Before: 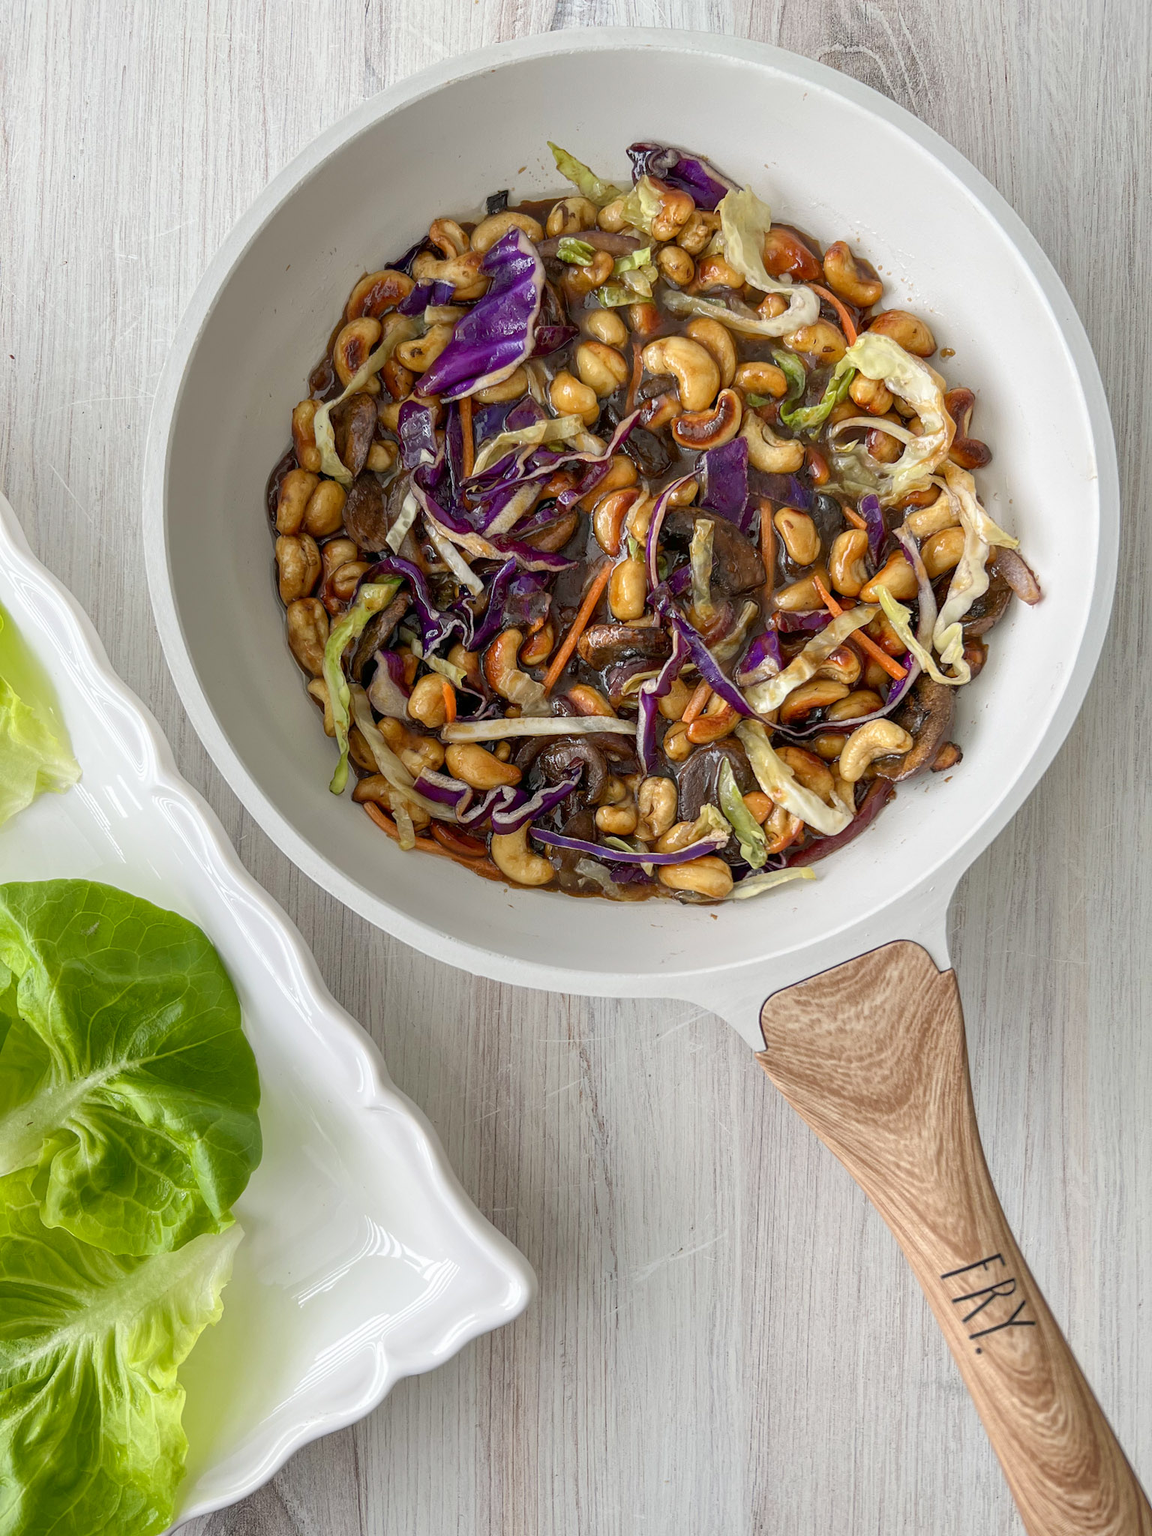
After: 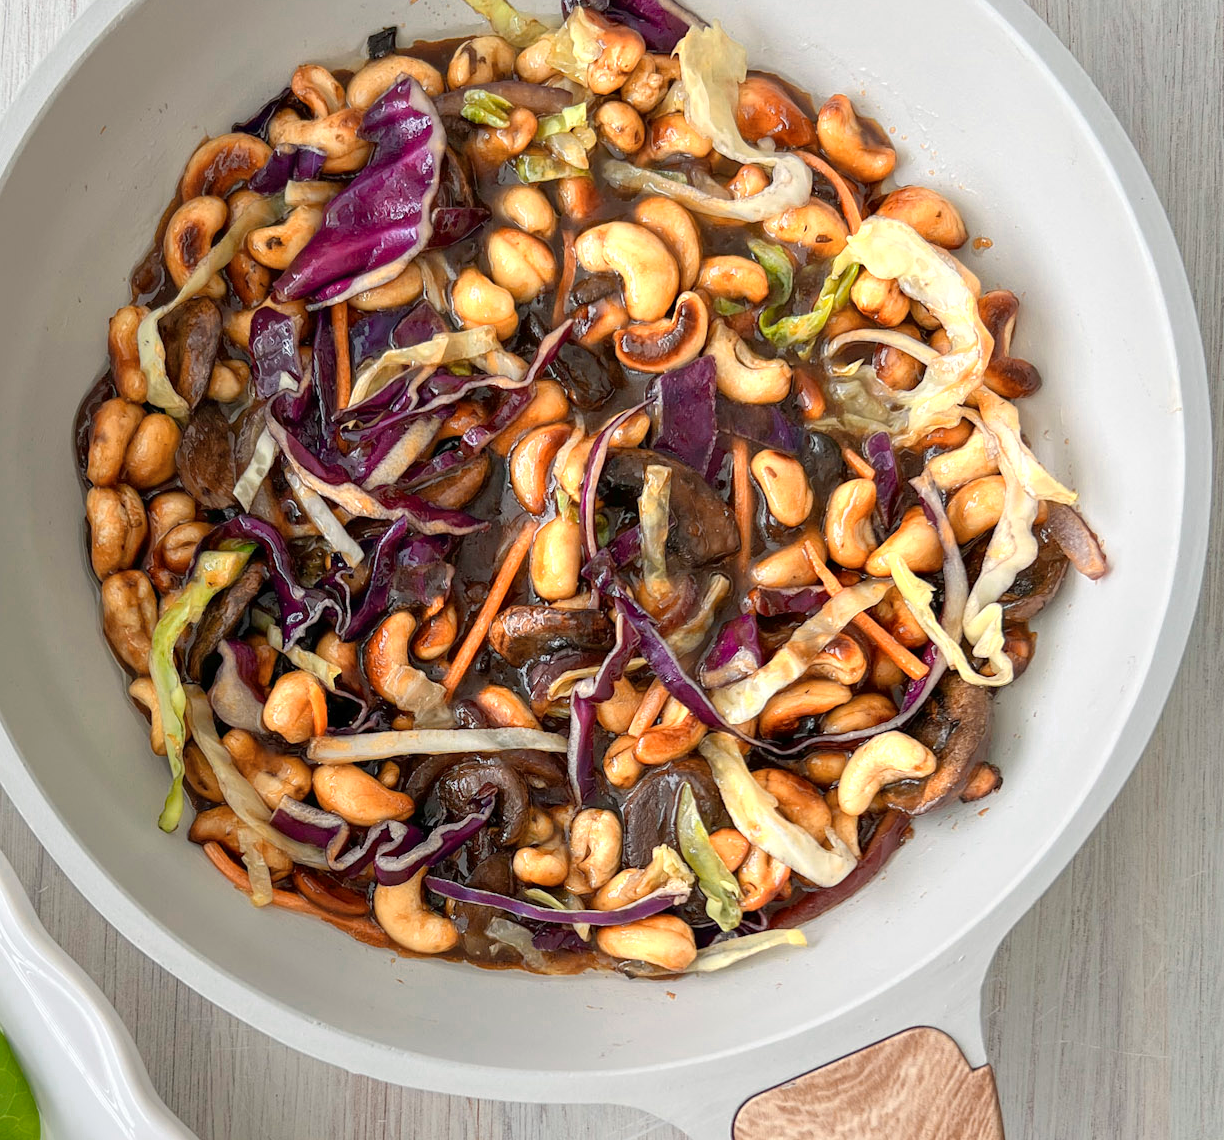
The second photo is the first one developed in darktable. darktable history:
color zones: curves: ch0 [(0.018, 0.548) (0.224, 0.64) (0.425, 0.447) (0.675, 0.575) (0.732, 0.579)]; ch1 [(0.066, 0.487) (0.25, 0.5) (0.404, 0.43) (0.75, 0.421) (0.956, 0.421)]; ch2 [(0.044, 0.561) (0.215, 0.465) (0.399, 0.544) (0.465, 0.548) (0.614, 0.447) (0.724, 0.43) (0.882, 0.623) (0.956, 0.632)]
crop: left 18.353%, top 11.114%, right 1.952%, bottom 33.219%
